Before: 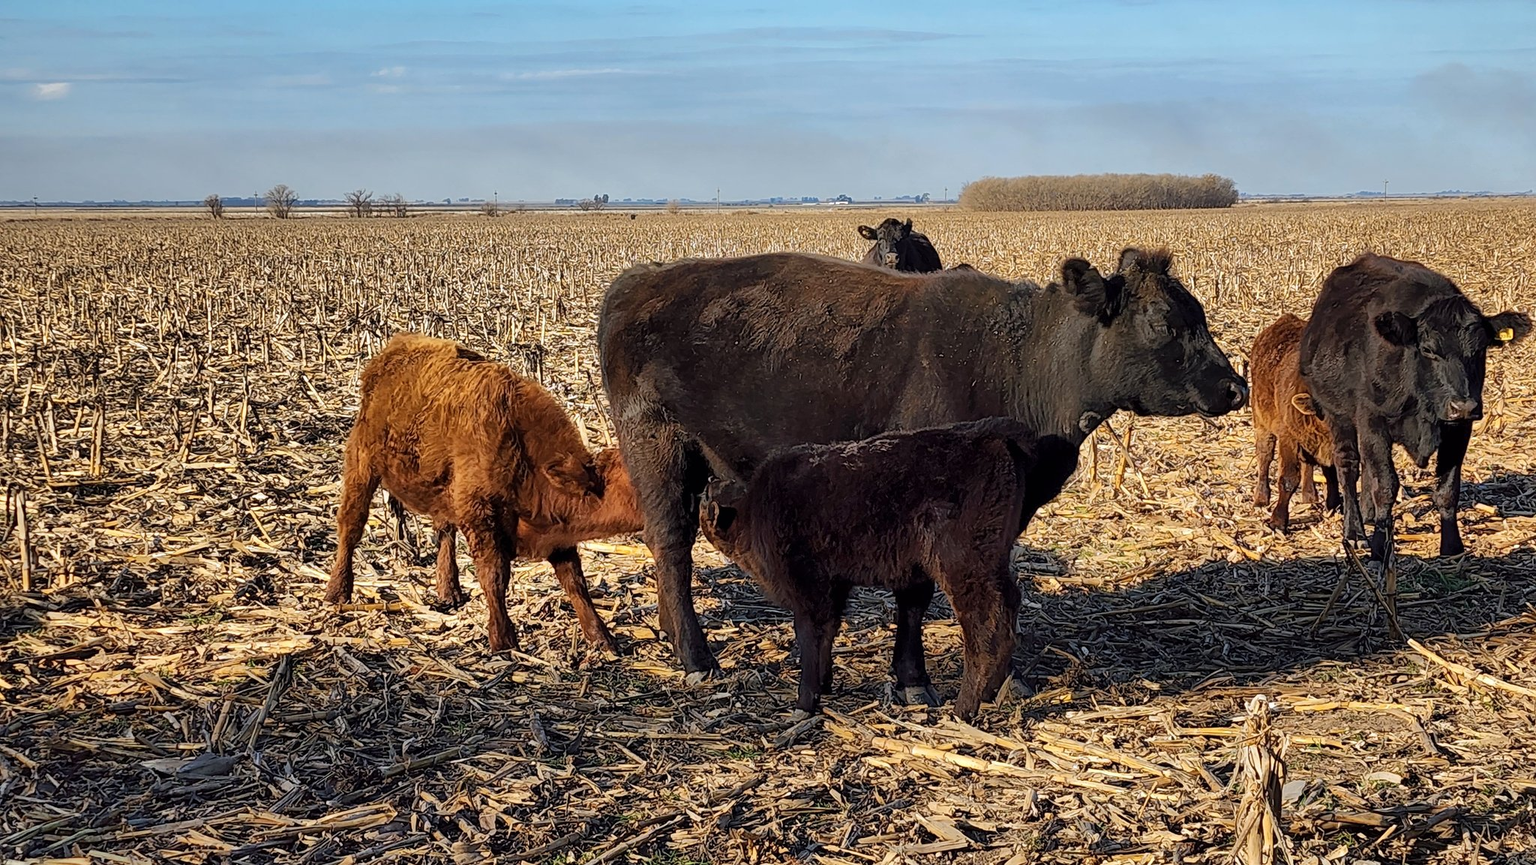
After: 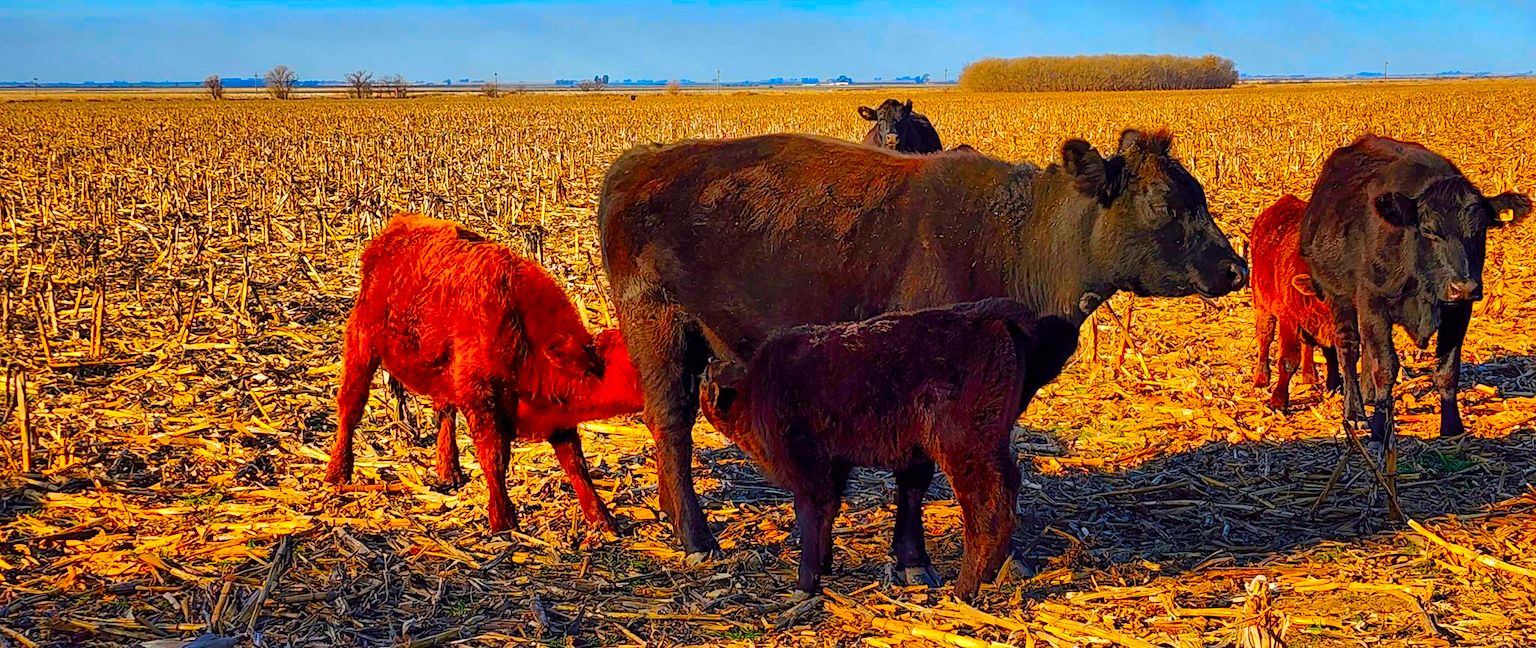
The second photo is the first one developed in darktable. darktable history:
crop: top 13.819%, bottom 11.169%
color correction: saturation 3
